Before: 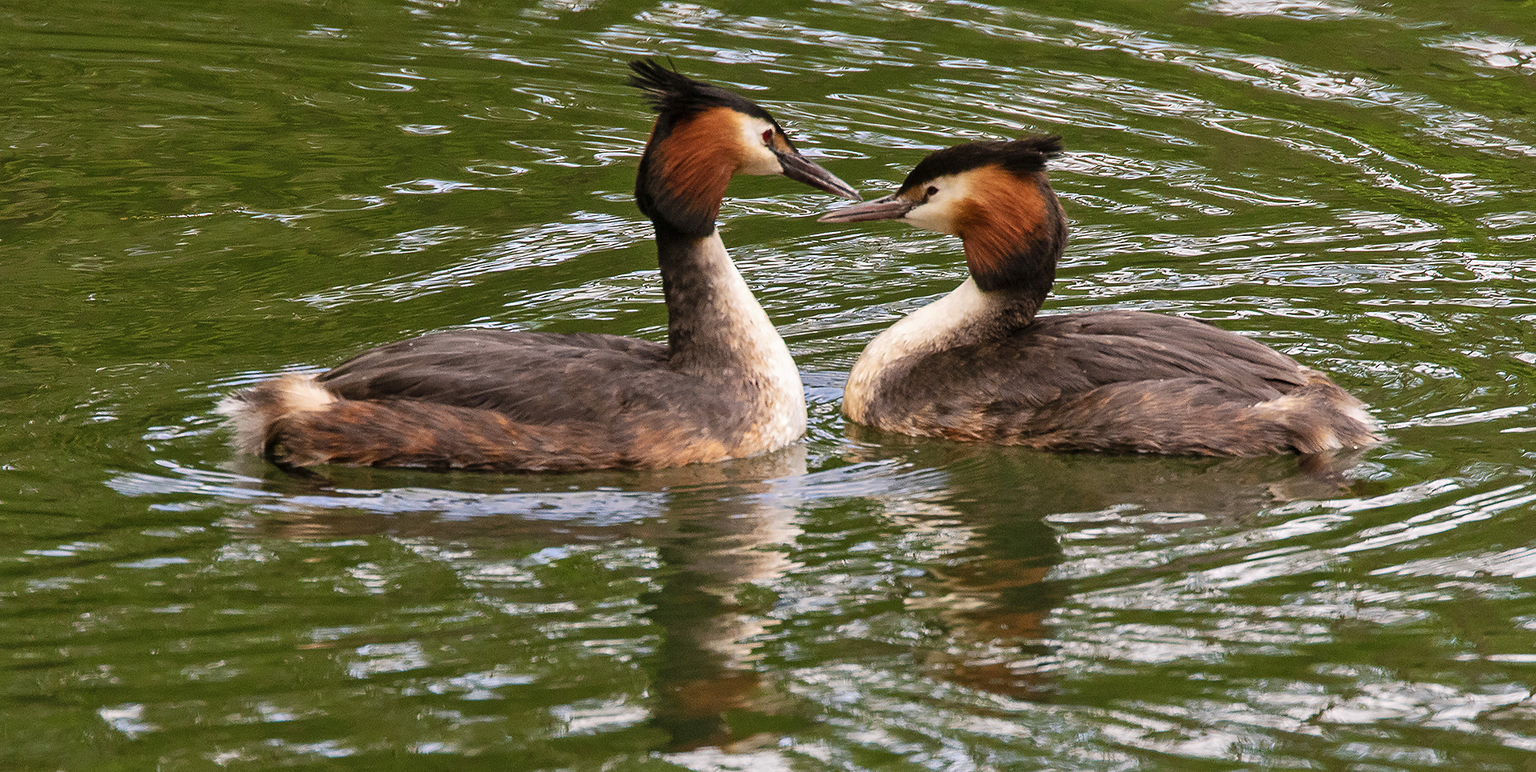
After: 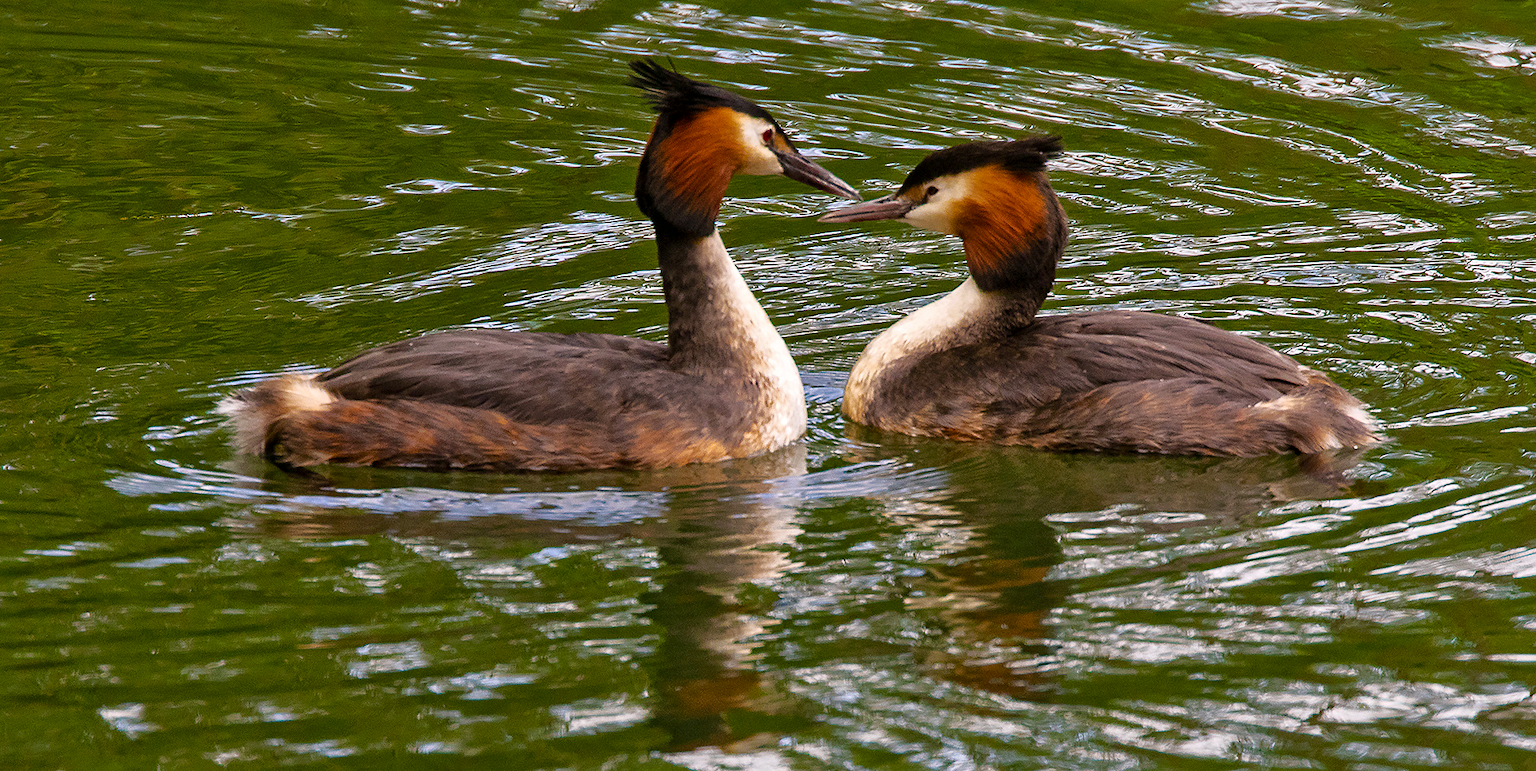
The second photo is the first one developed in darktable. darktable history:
color balance rgb: power › chroma 0.474%, power › hue 262.49°, perceptual saturation grading › global saturation 25.186%, global vibrance 20%
tone curve: curves: ch0 [(0, 0) (0.48, 0.431) (0.7, 0.609) (0.864, 0.854) (1, 1)], color space Lab, independent channels, preserve colors none
local contrast: mode bilateral grid, contrast 20, coarseness 49, detail 121%, midtone range 0.2
